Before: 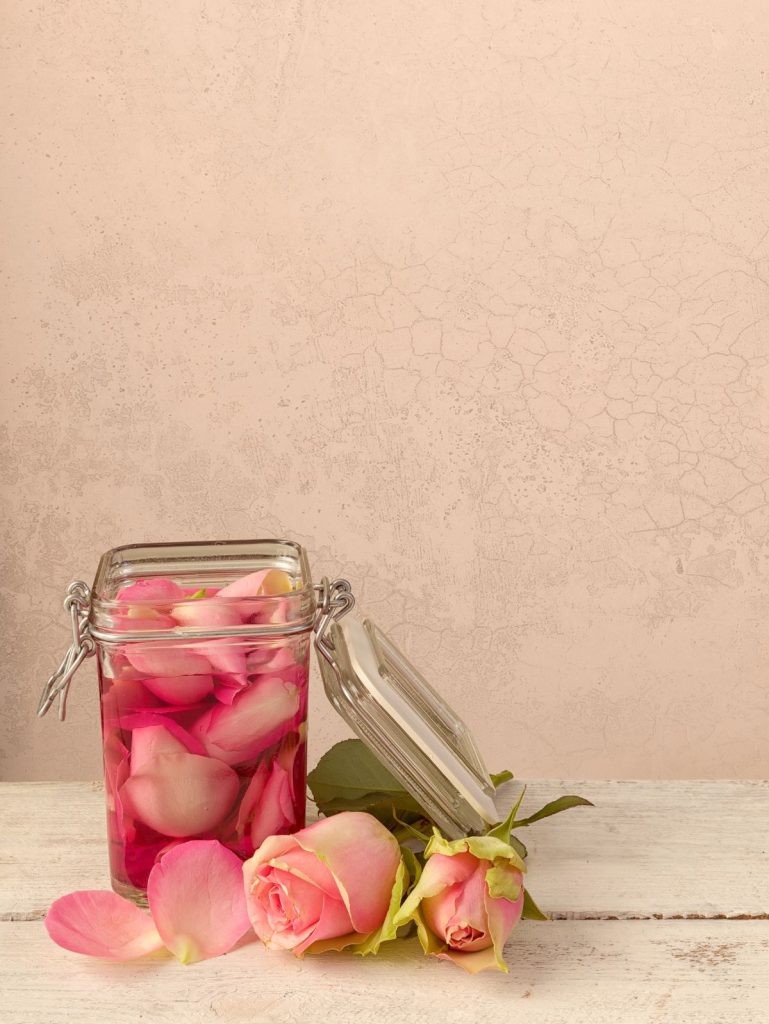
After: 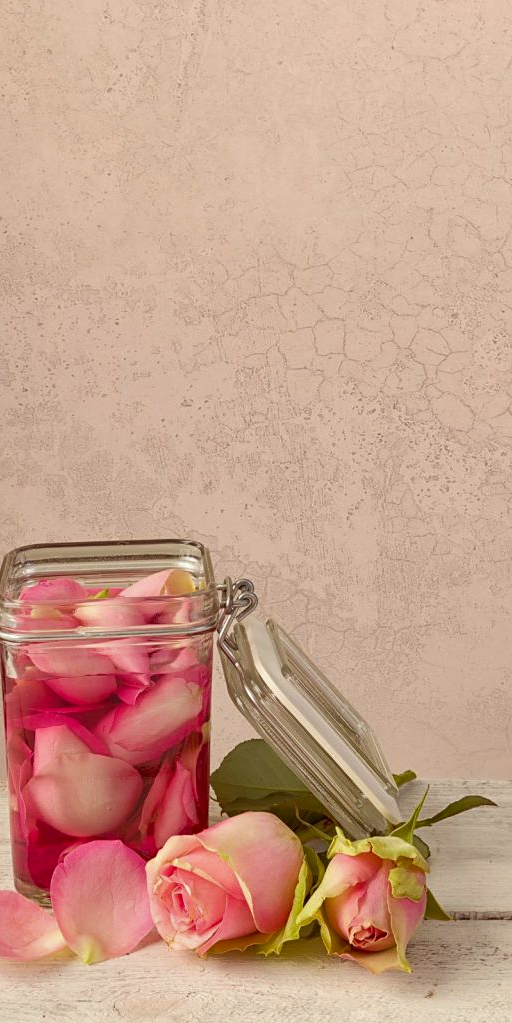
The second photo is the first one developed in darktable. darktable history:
shadows and highlights: soften with gaussian
crop and rotate: left 12.648%, right 20.685%
sharpen: amount 0.2
white balance: red 0.982, blue 1.018
